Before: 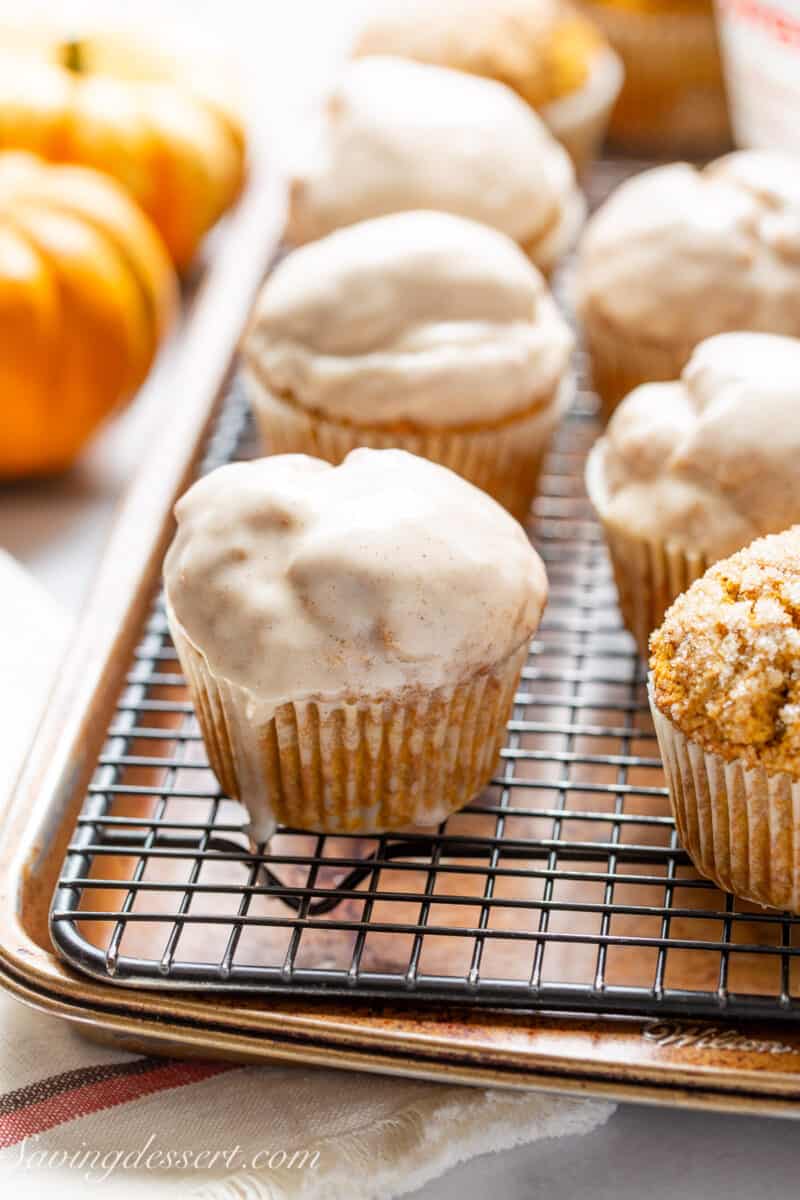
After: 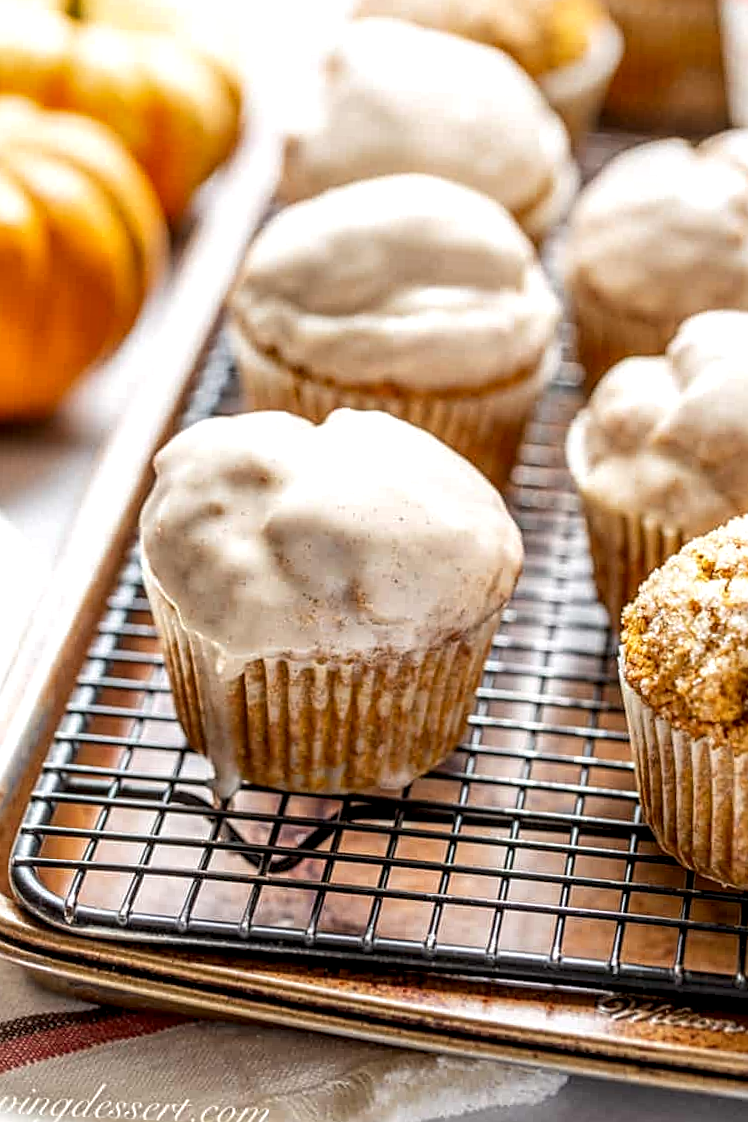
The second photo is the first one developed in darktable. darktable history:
local contrast: detail 150%
crop and rotate: angle -2.69°
sharpen: on, module defaults
